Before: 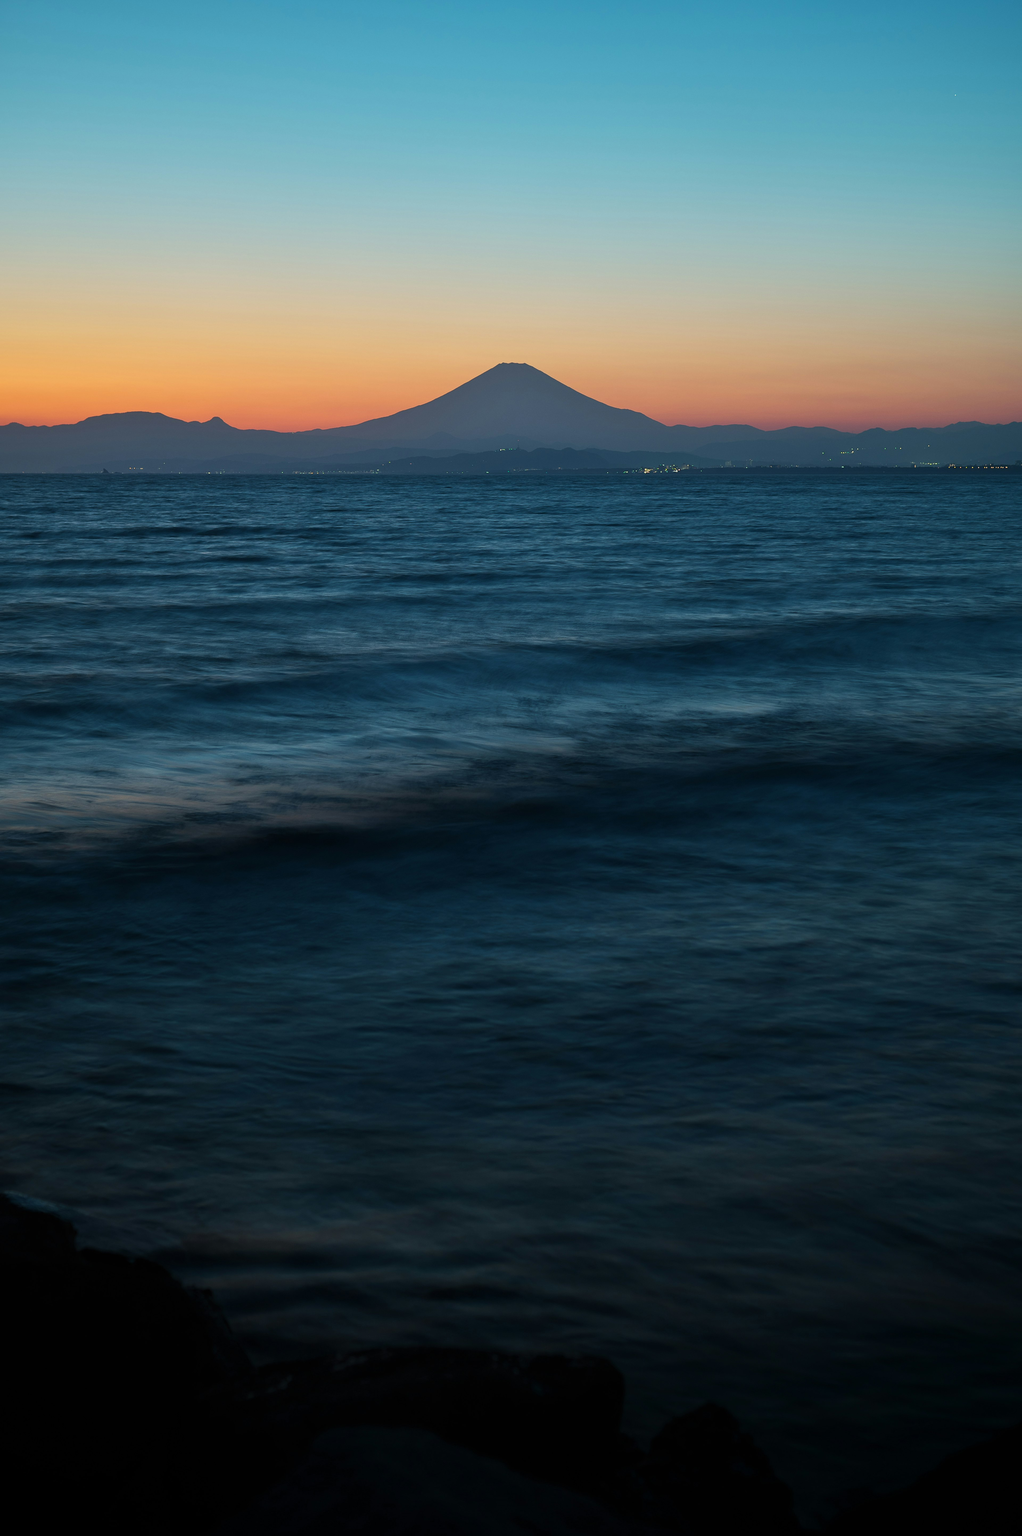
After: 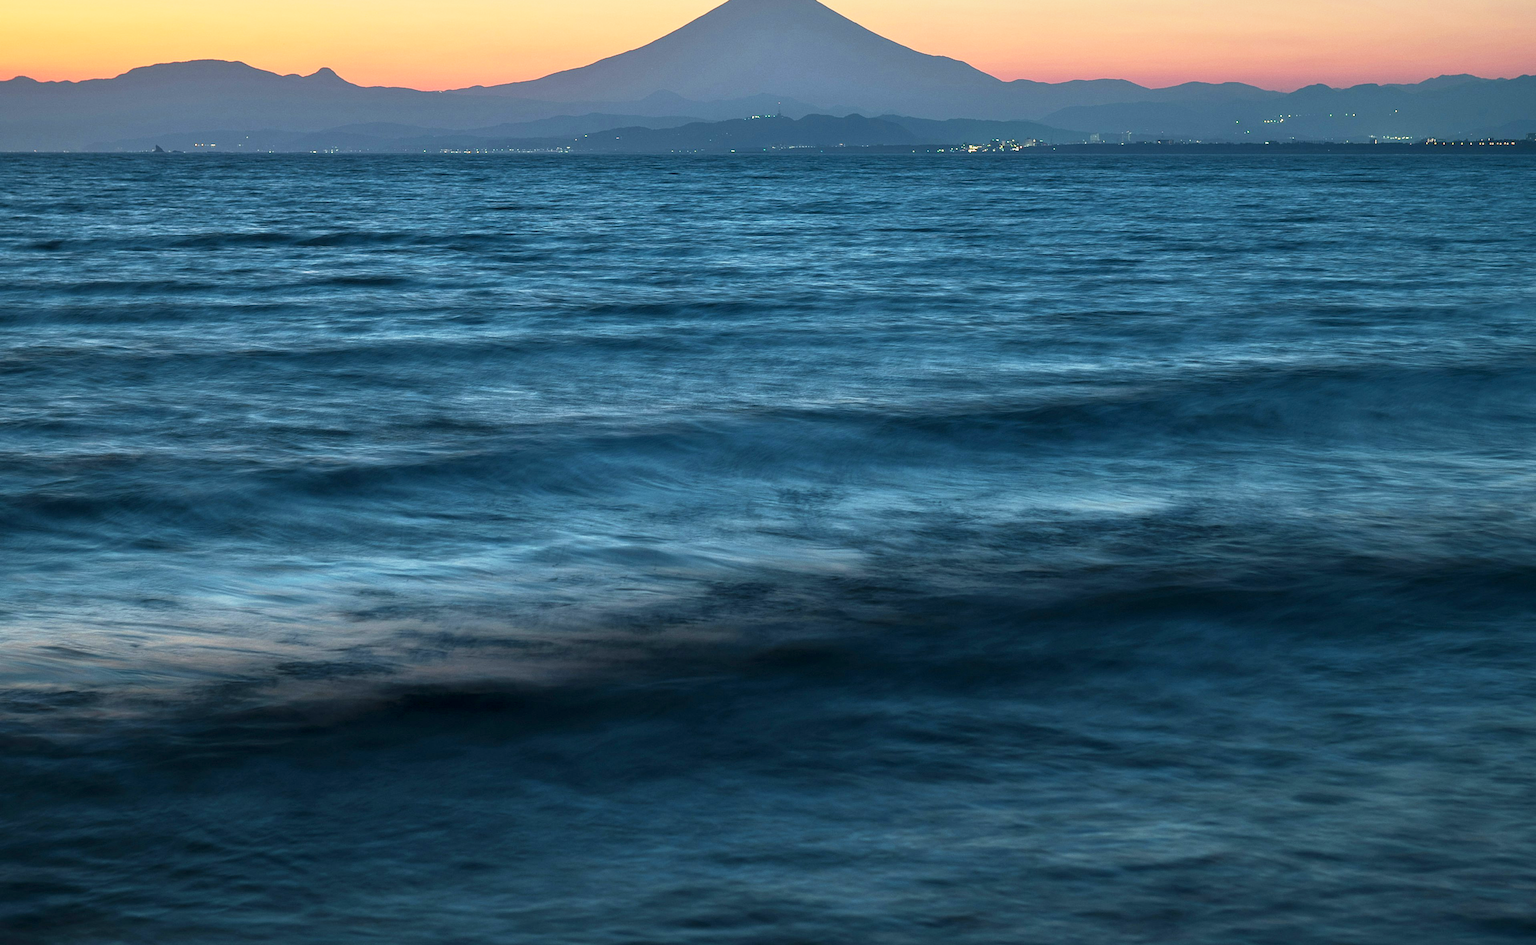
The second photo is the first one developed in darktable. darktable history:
exposure: black level correction 0, exposure 0.7 EV, compensate highlight preservation false
tone equalizer: edges refinement/feathering 500, mask exposure compensation -1.57 EV, preserve details no
crop and rotate: top 24.241%, bottom 34.813%
local contrast: detail 130%
base curve: curves: ch0 [(0, 0) (0.088, 0.125) (0.176, 0.251) (0.354, 0.501) (0.613, 0.749) (1, 0.877)], preserve colors none
